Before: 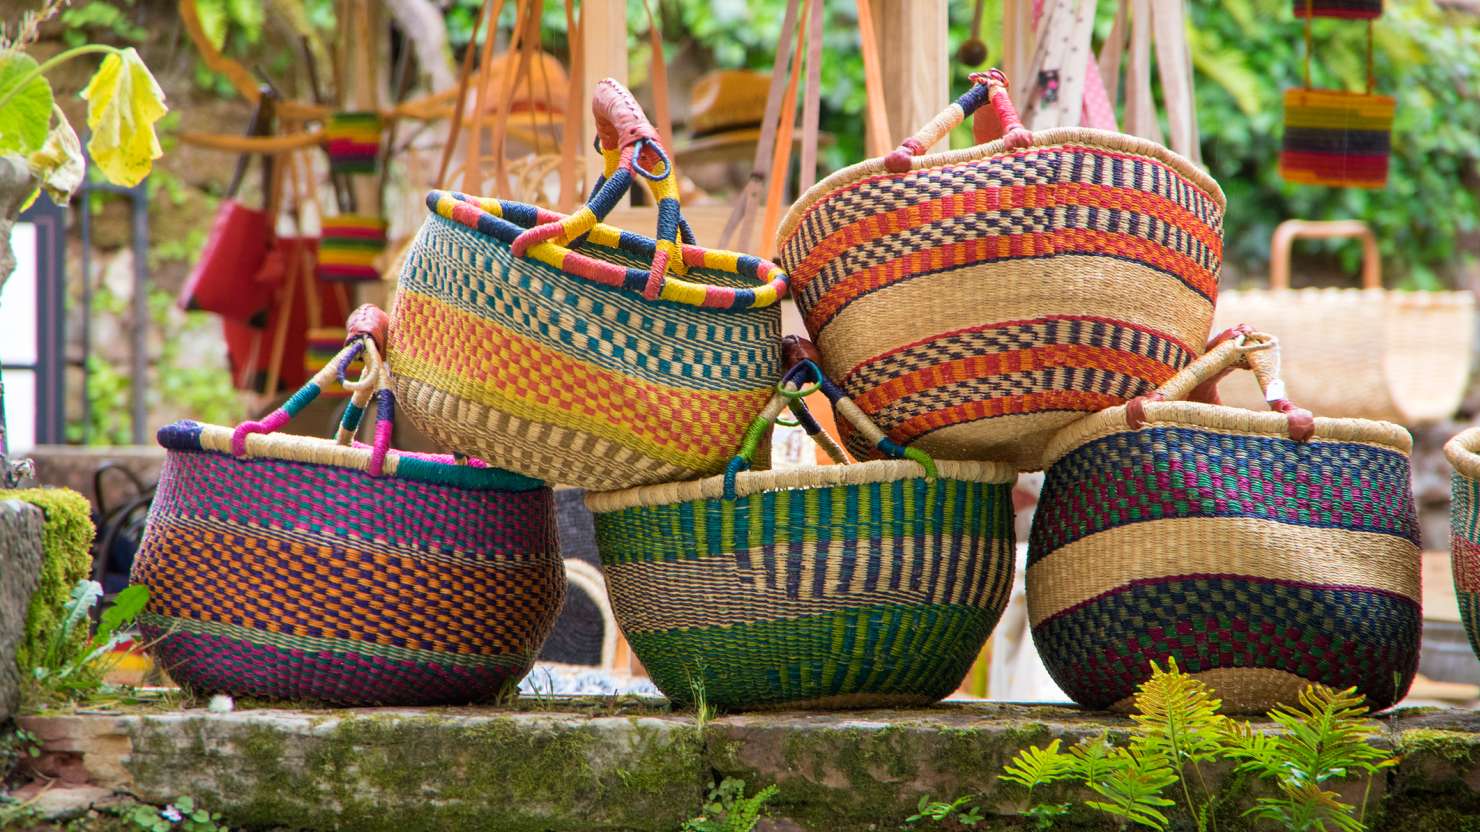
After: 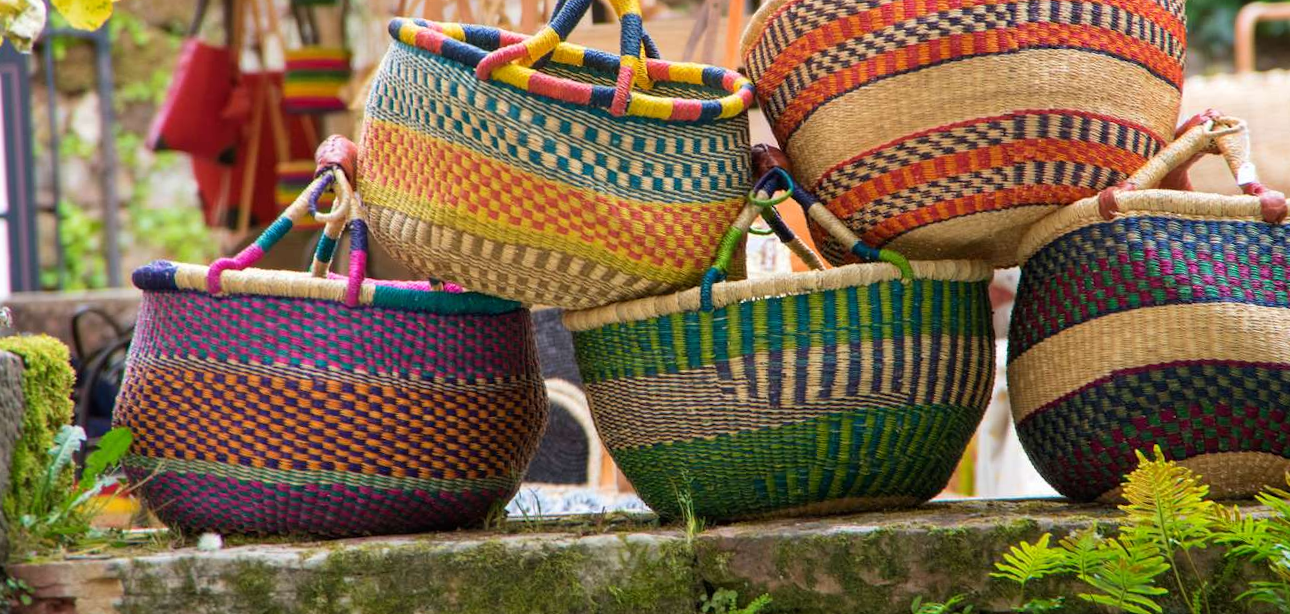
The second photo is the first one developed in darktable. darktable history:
rotate and perspective: rotation -3°, crop left 0.031, crop right 0.968, crop top 0.07, crop bottom 0.93
crop: top 20.916%, right 9.437%, bottom 0.316%
